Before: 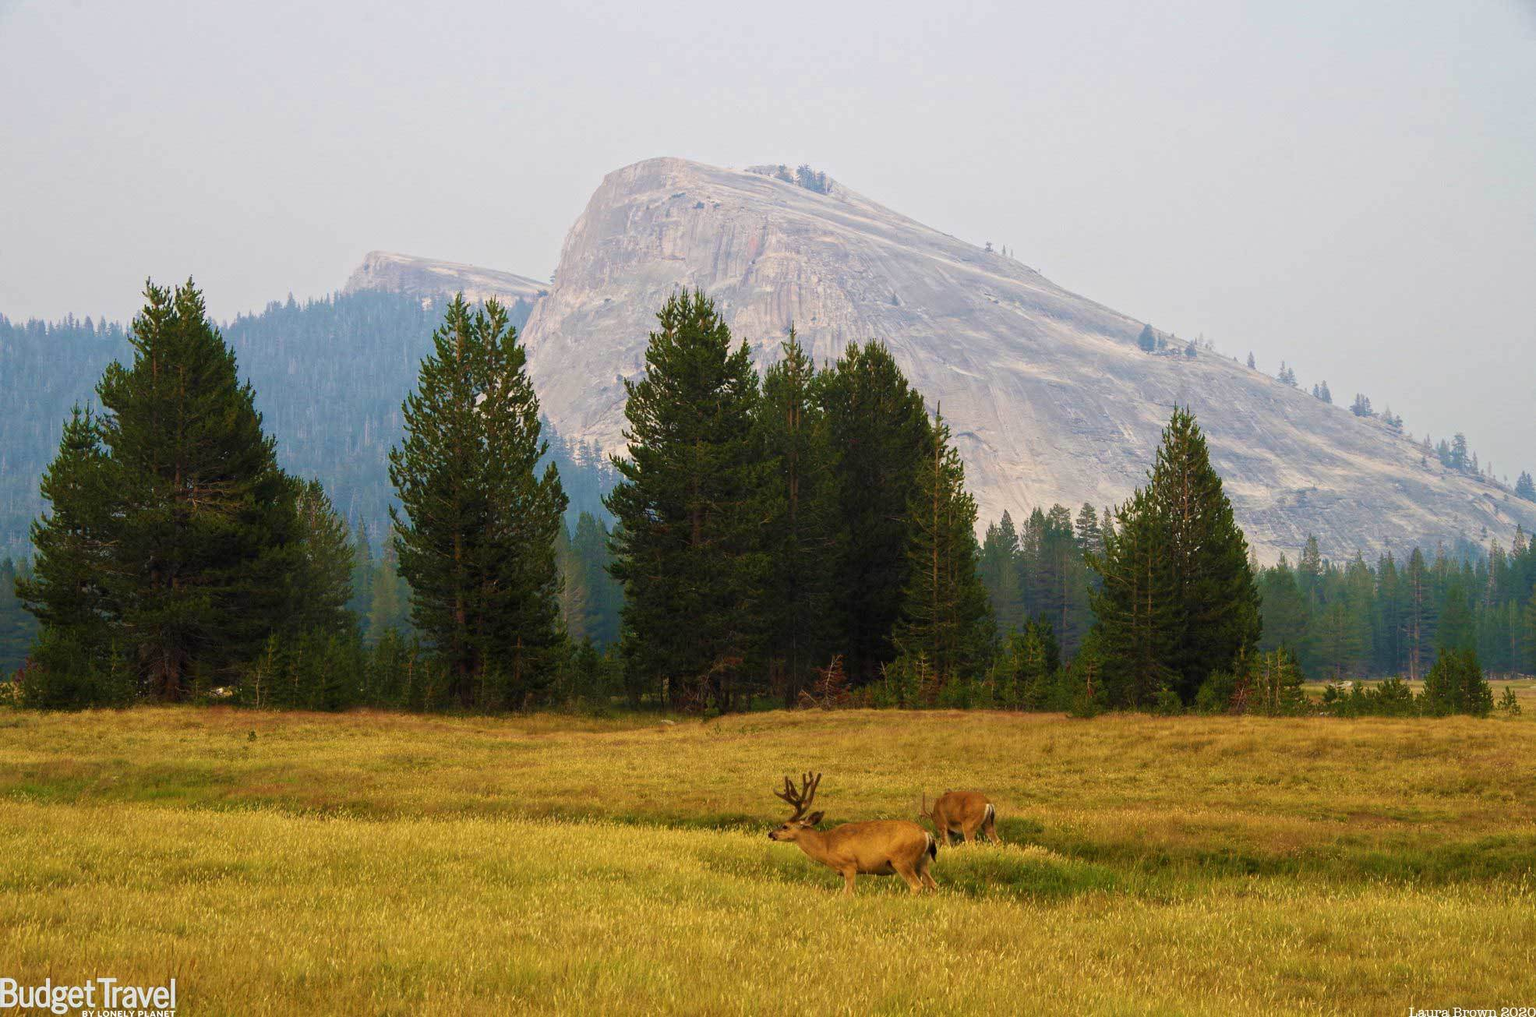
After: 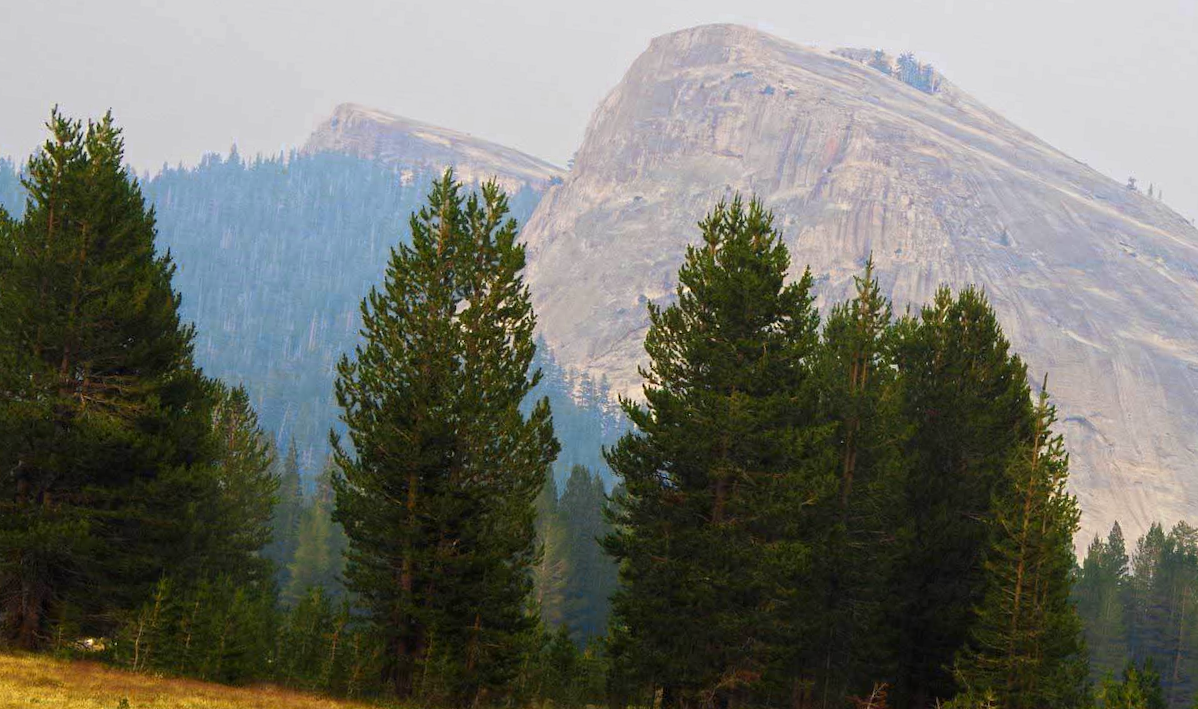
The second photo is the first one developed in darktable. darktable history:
color zones: curves: ch0 [(0, 0.485) (0.178, 0.476) (0.261, 0.623) (0.411, 0.403) (0.708, 0.603) (0.934, 0.412)]; ch1 [(0.003, 0.485) (0.149, 0.496) (0.229, 0.584) (0.326, 0.551) (0.484, 0.262) (0.757, 0.643)]
crop and rotate: angle -6.25°, left 2.245%, top 6.902%, right 27.322%, bottom 30.136%
